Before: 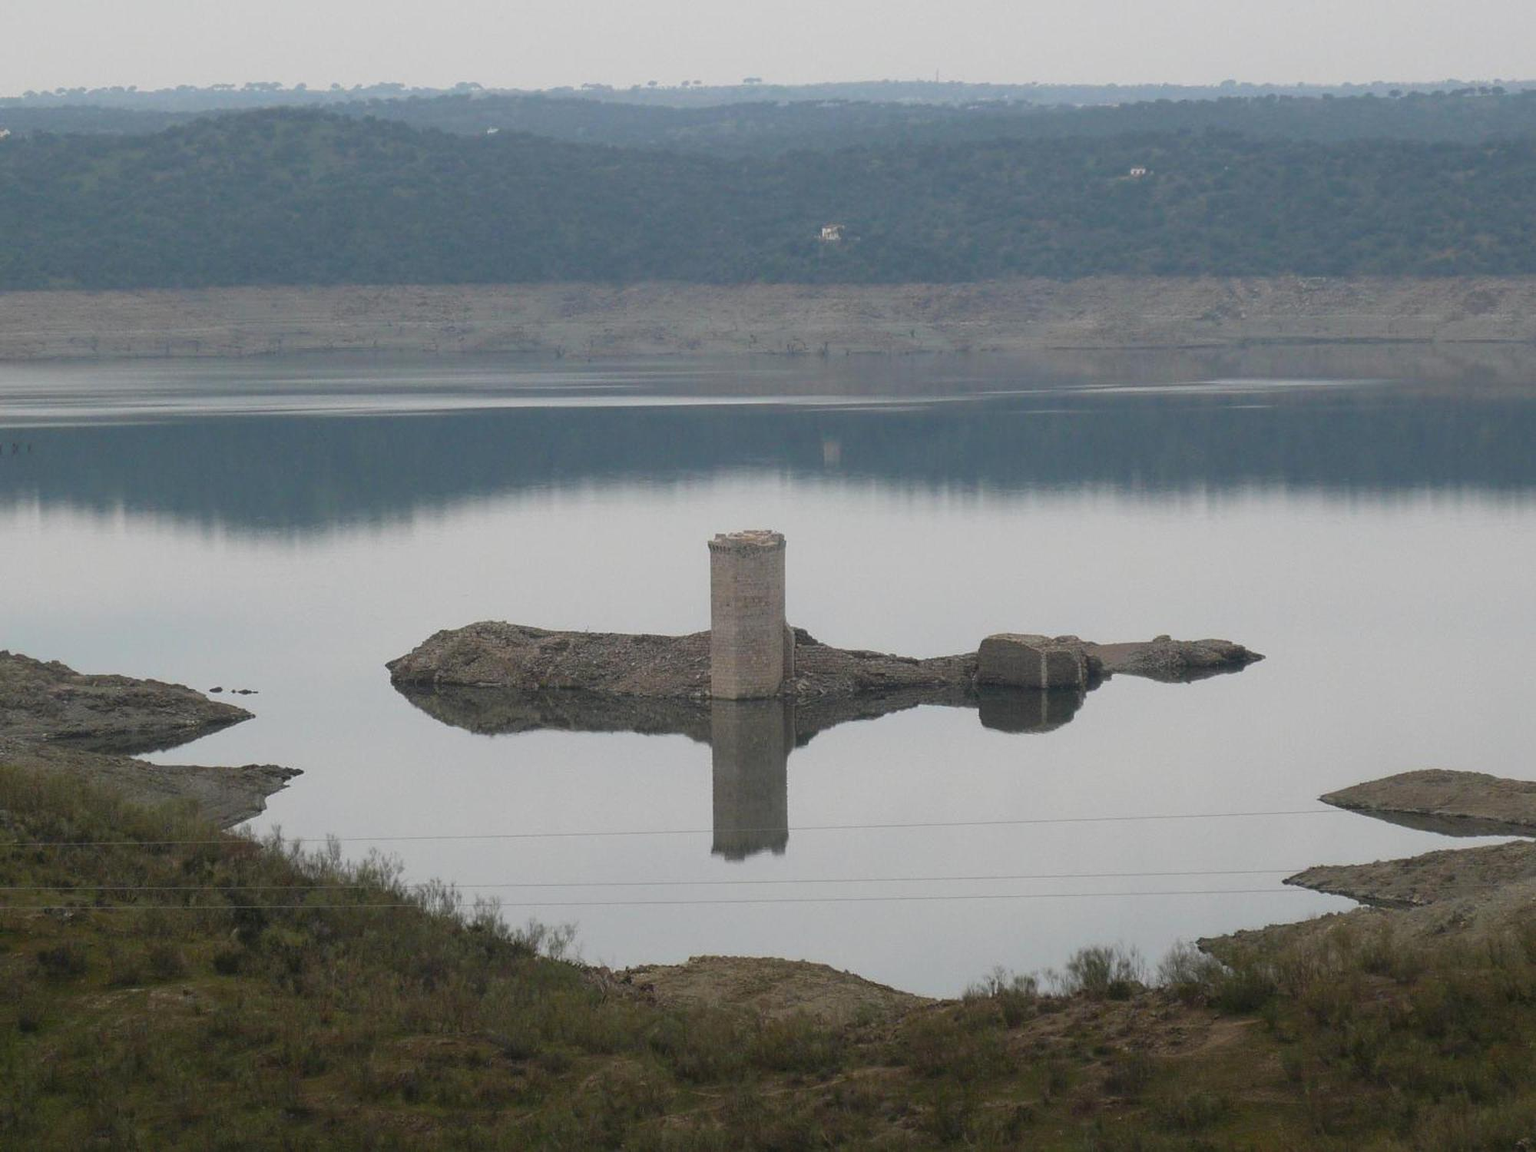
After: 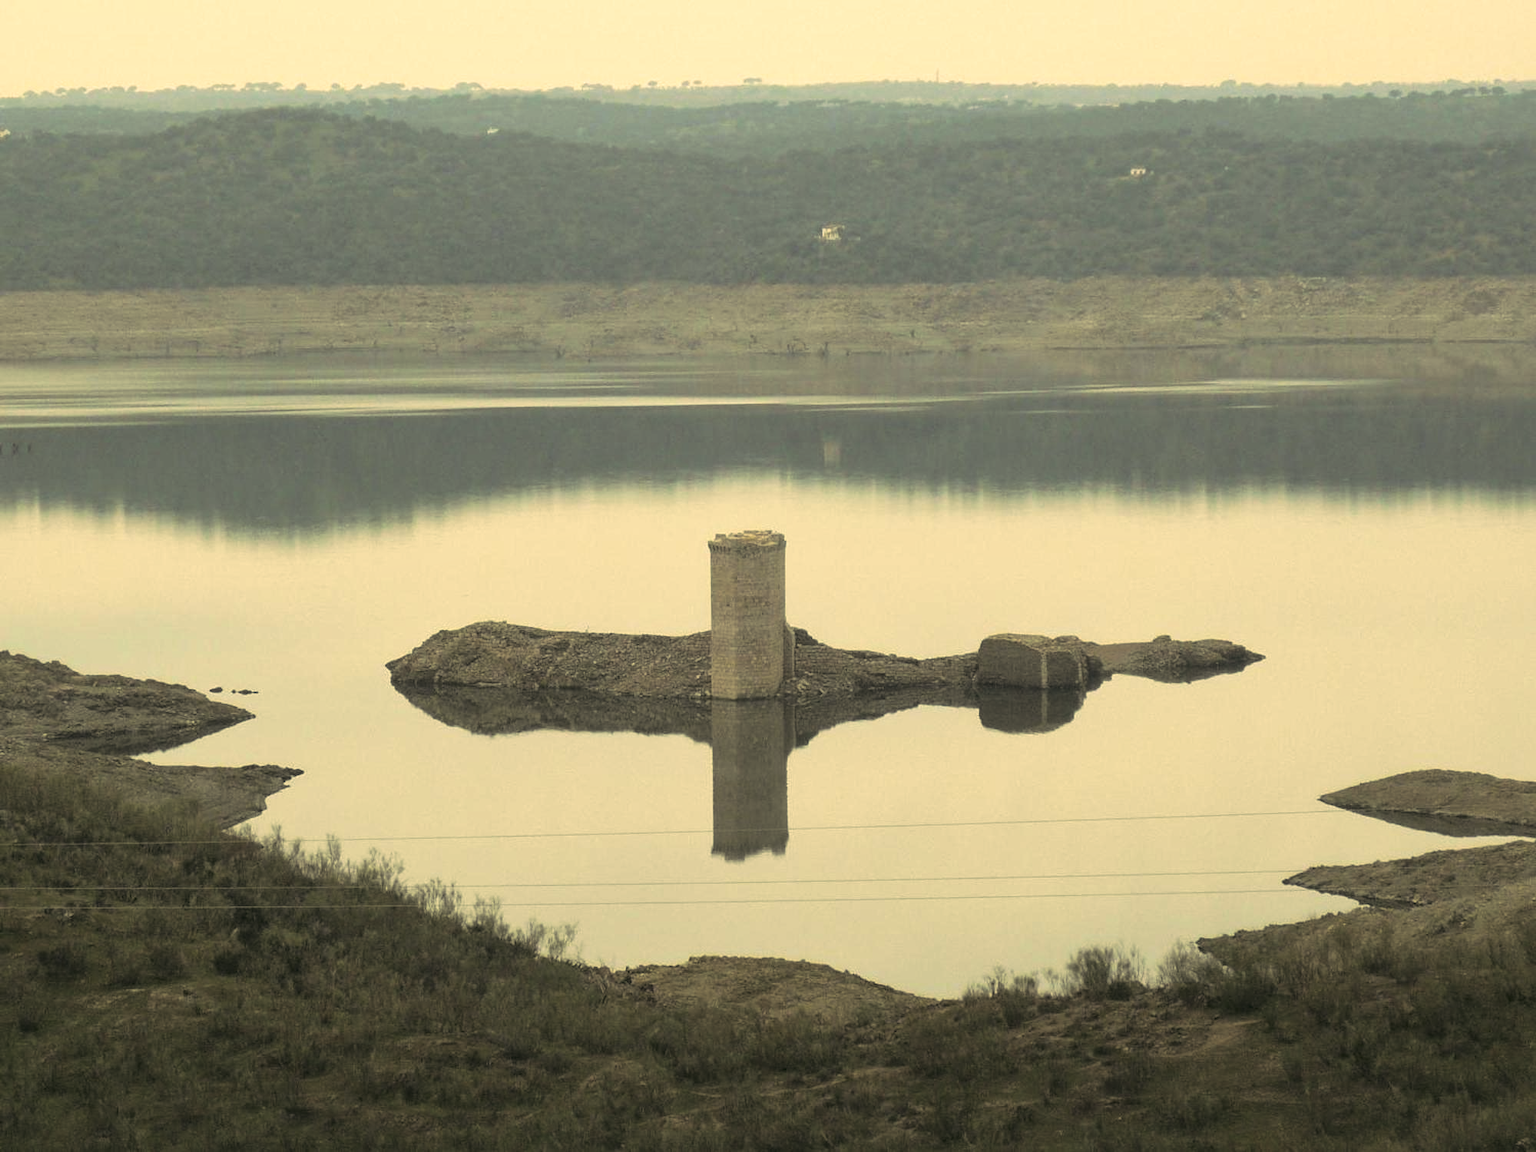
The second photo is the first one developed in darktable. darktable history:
local contrast: mode bilateral grid, contrast 20, coarseness 50, detail 120%, midtone range 0.2
split-toning: shadows › saturation 0.2
color correction: highlights a* 5.62, highlights b* 33.57, shadows a* -25.86, shadows b* 4.02
exposure: exposure 0.556 EV, compensate highlight preservation false
